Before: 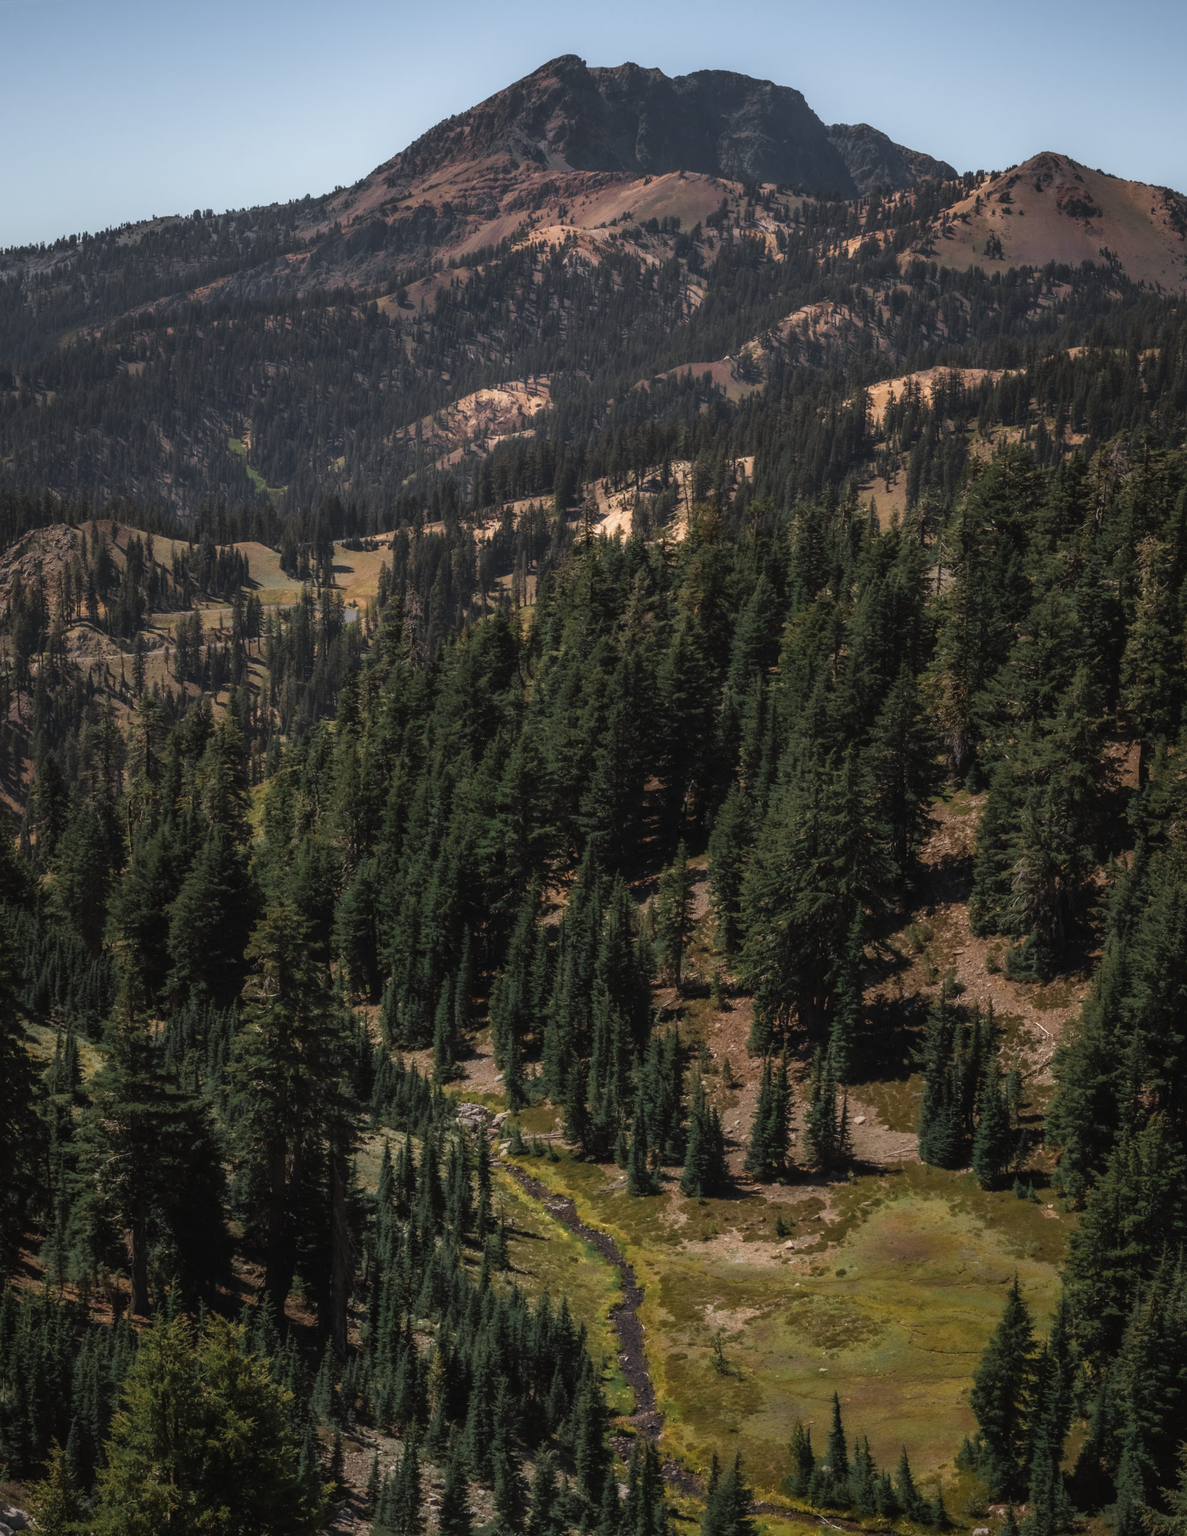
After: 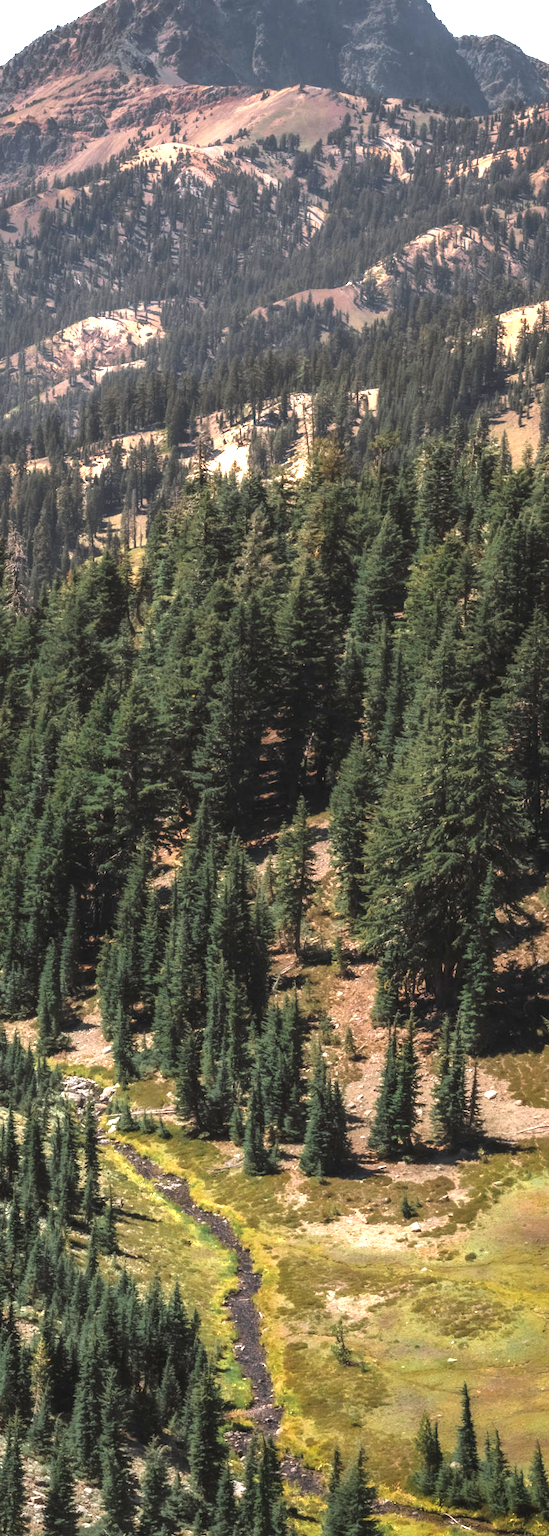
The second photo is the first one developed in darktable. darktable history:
exposure: black level correction 0.001, exposure 1.657 EV, compensate highlight preservation false
crop: left 33.613%, top 5.959%, right 22.827%
